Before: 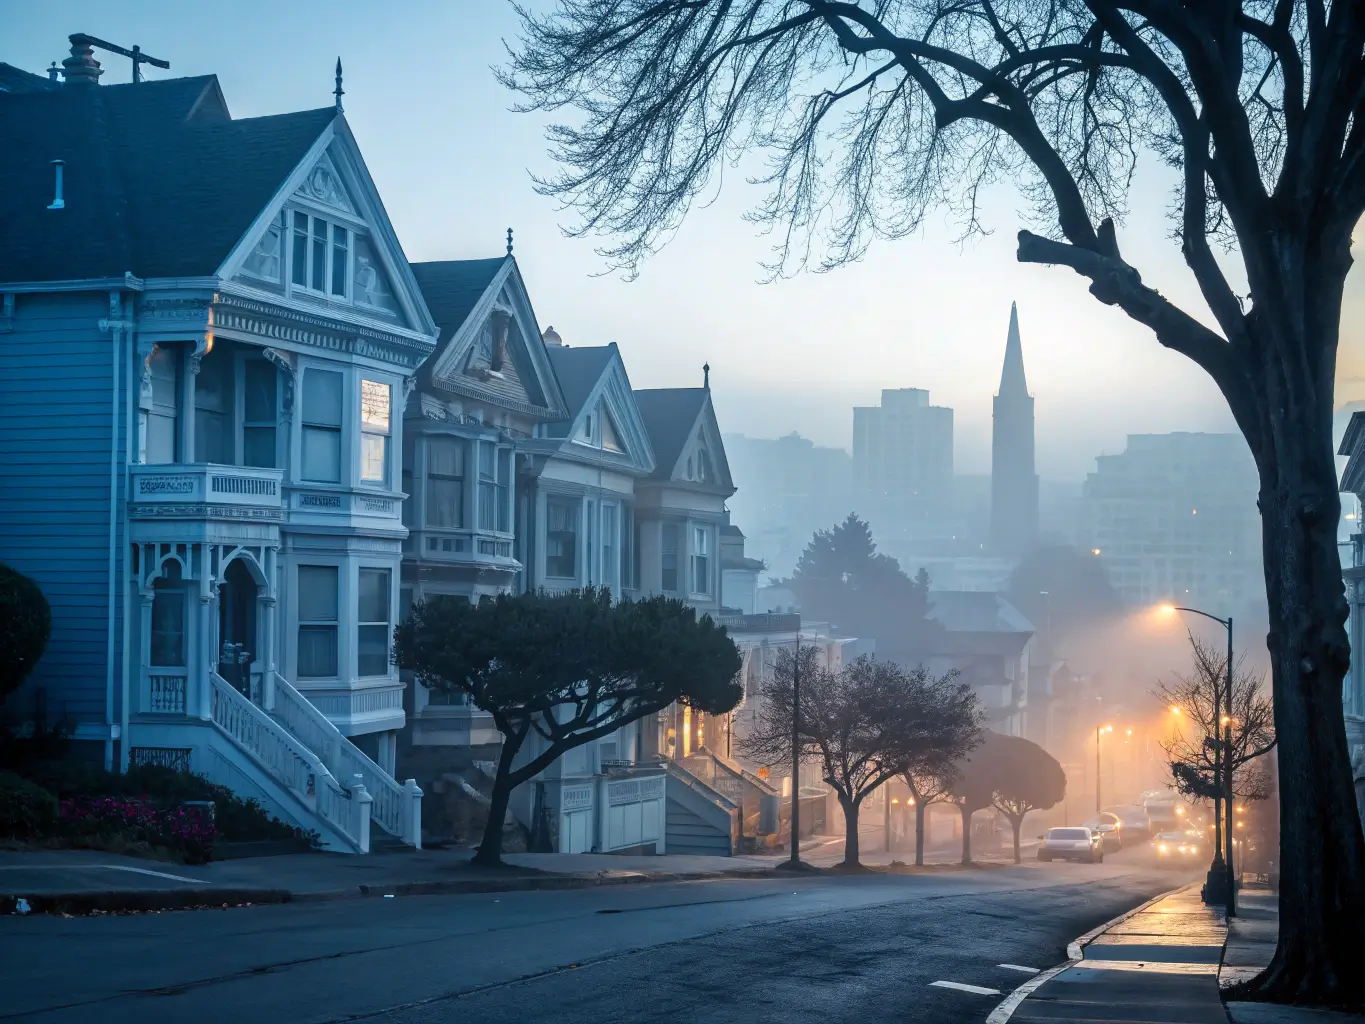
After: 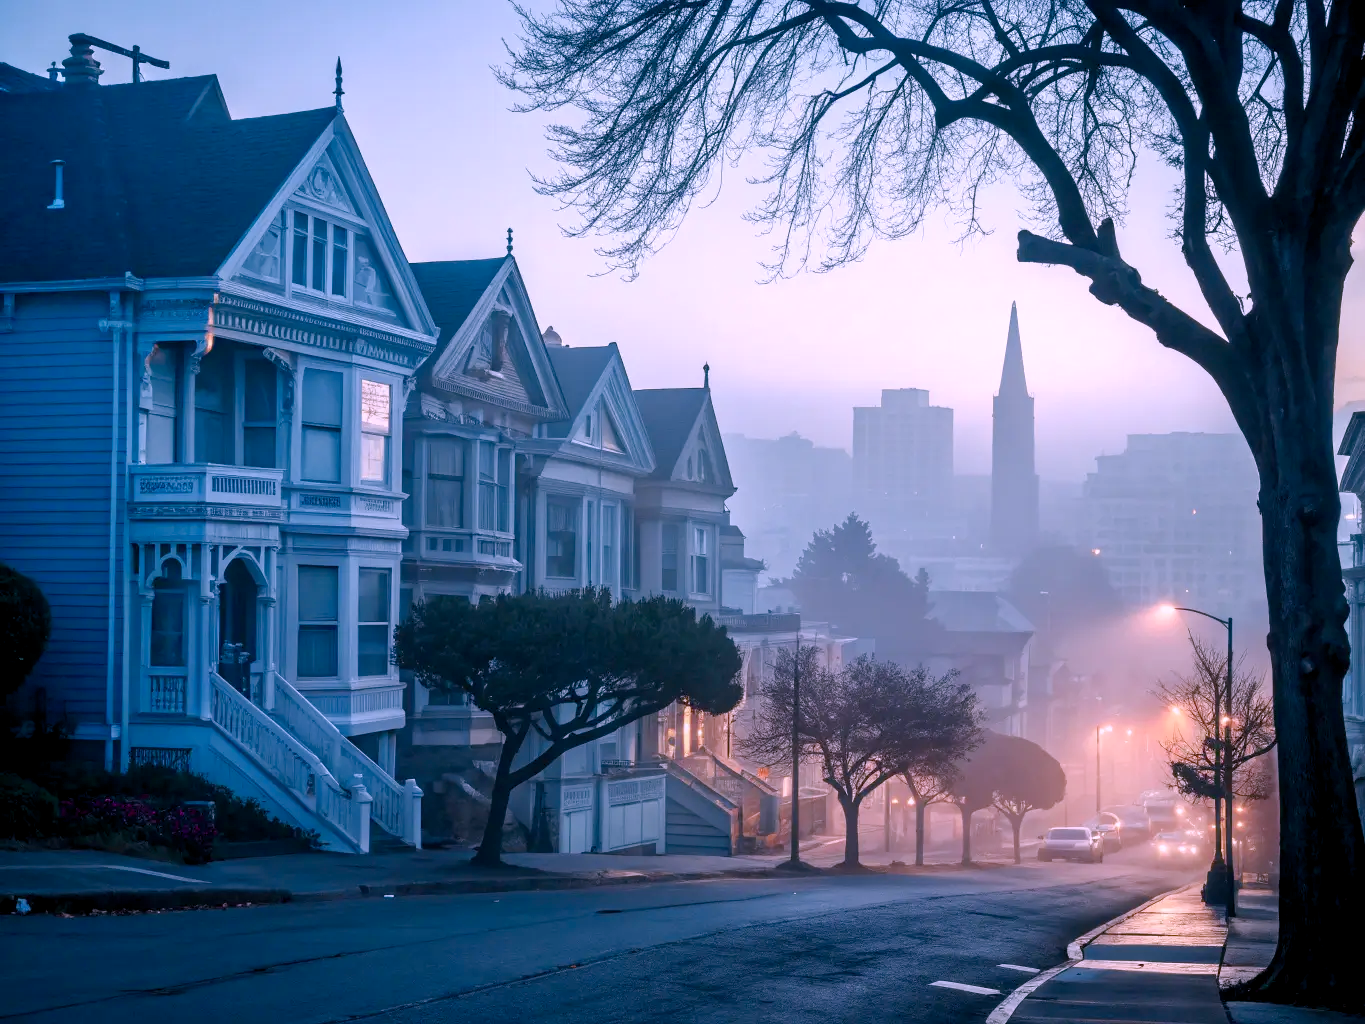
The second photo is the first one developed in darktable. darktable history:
color correction: highlights a* 15.38, highlights b* -20.5
color balance rgb: global offset › luminance -0.246%, perceptual saturation grading › global saturation 20%, perceptual saturation grading › highlights -49.211%, perceptual saturation grading › shadows 25.913%
